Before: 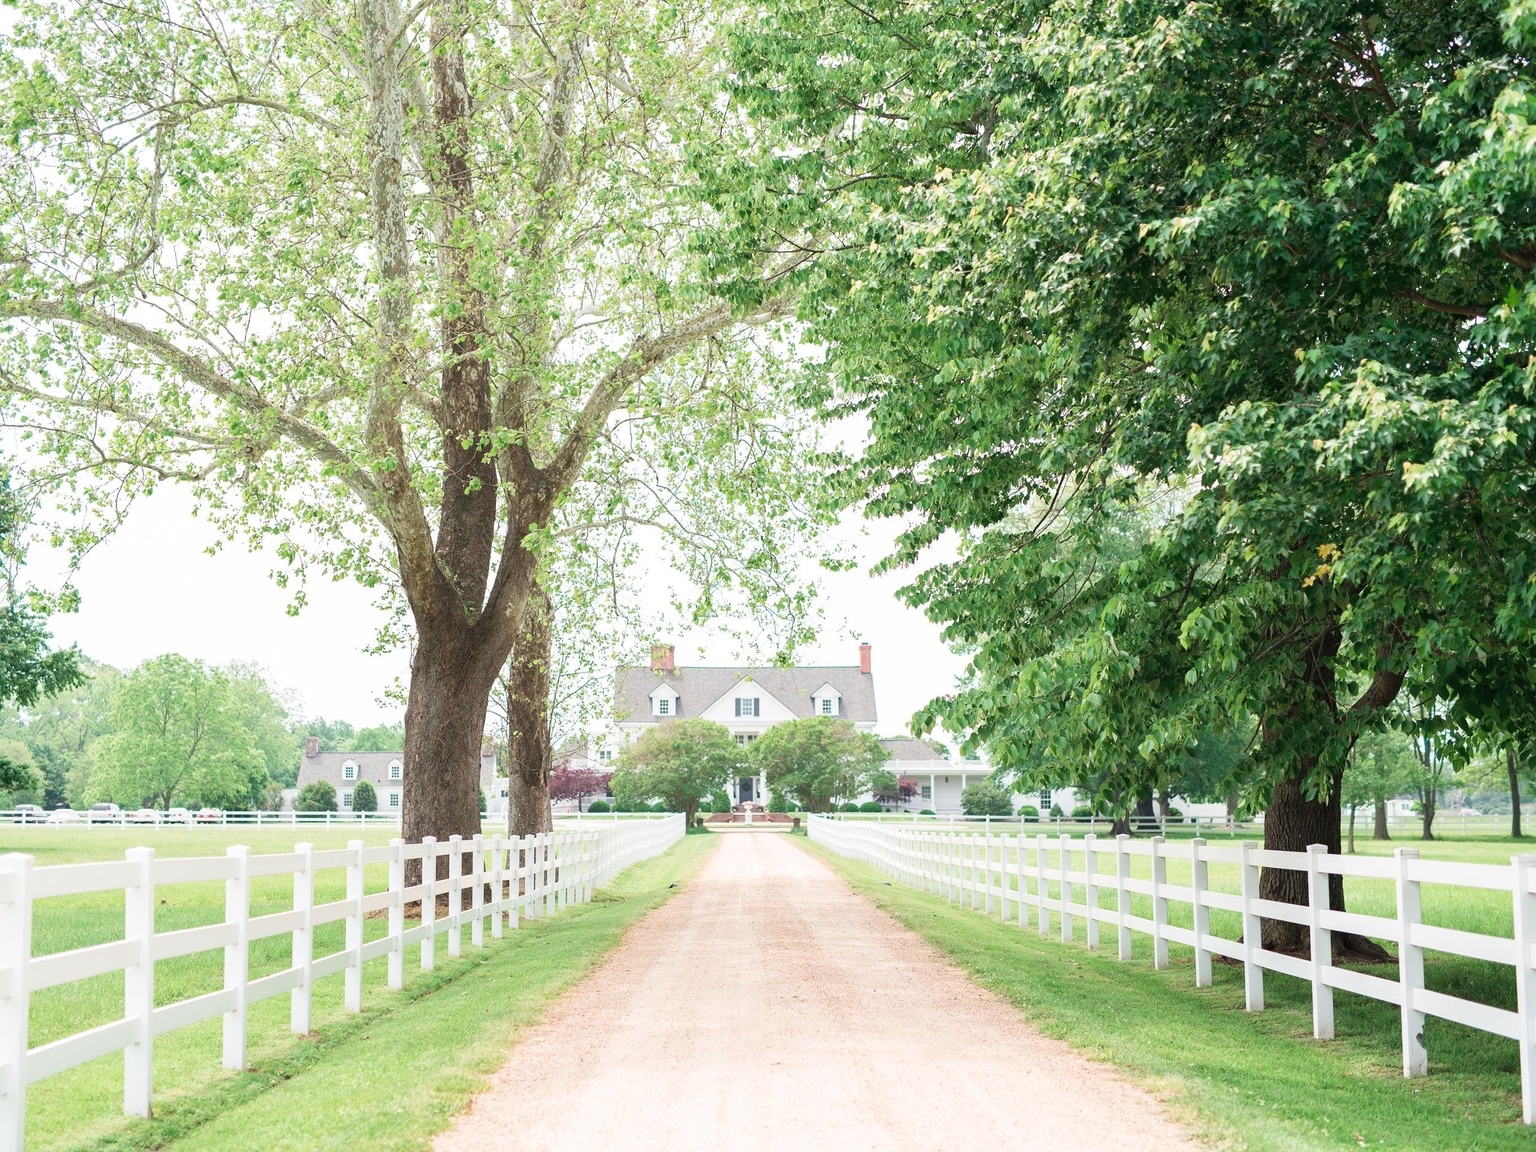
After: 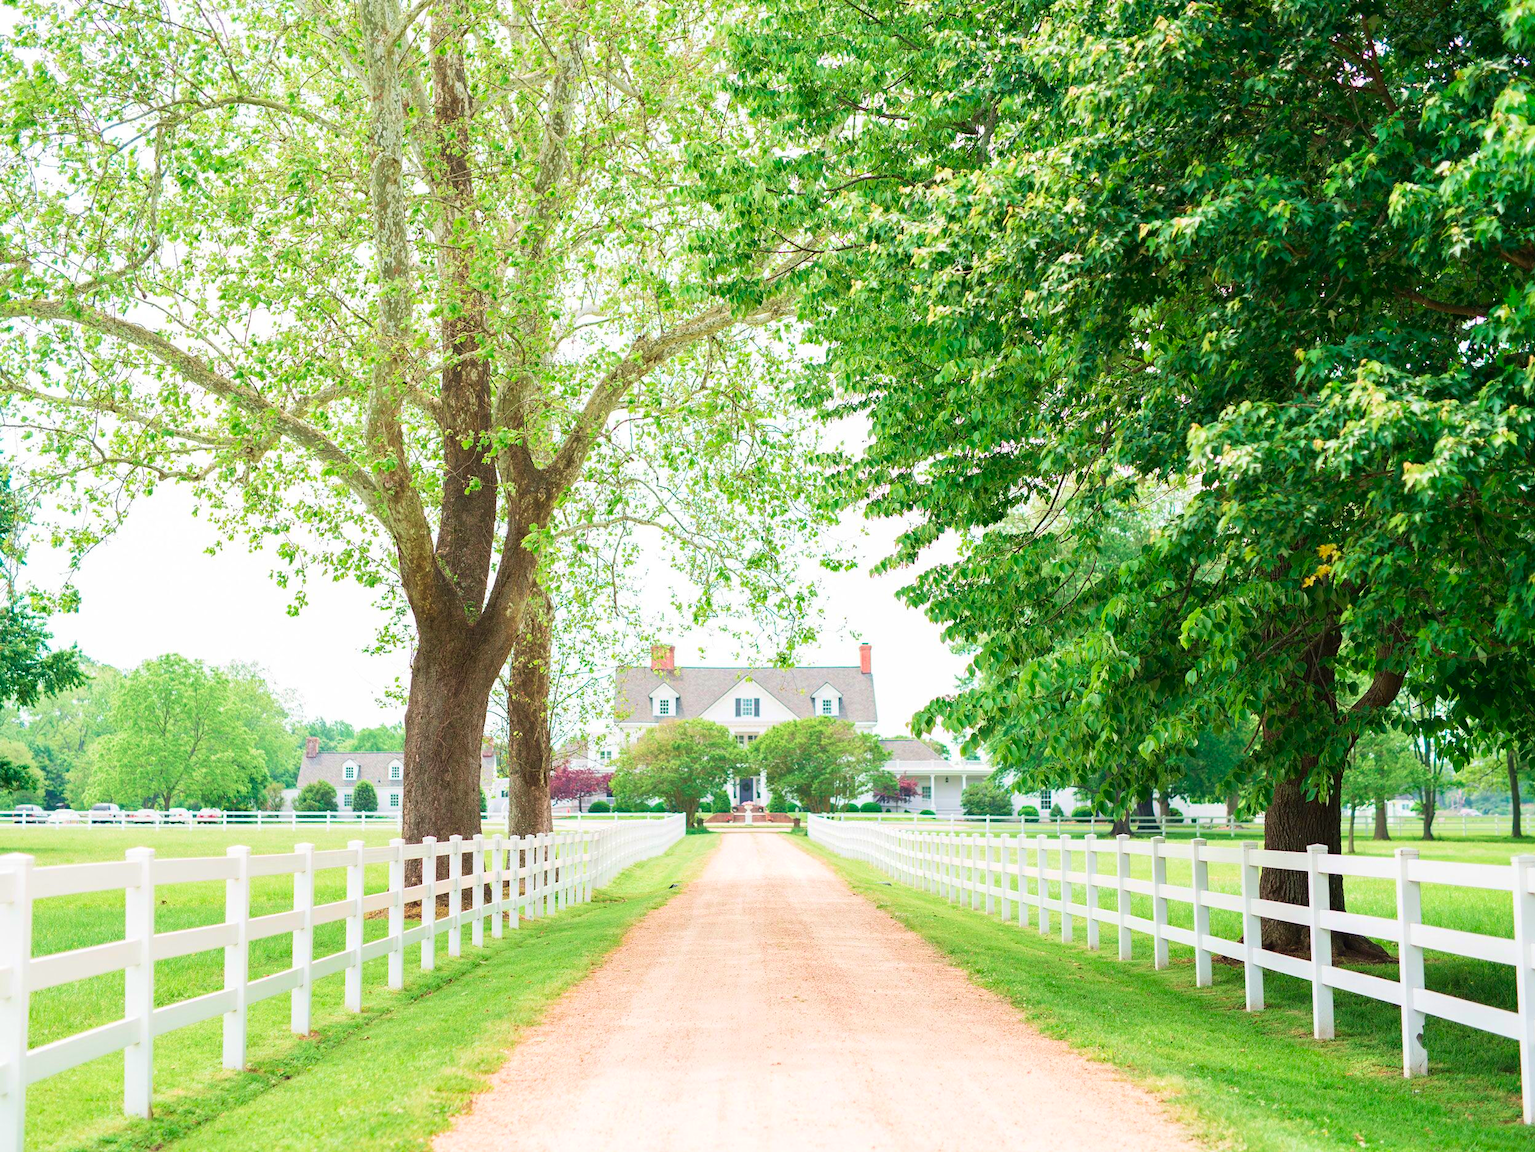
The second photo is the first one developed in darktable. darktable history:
contrast brightness saturation: saturation 0.5
haze removal: strength 0.02, distance 0.25, compatibility mode true, adaptive false
velvia: on, module defaults
